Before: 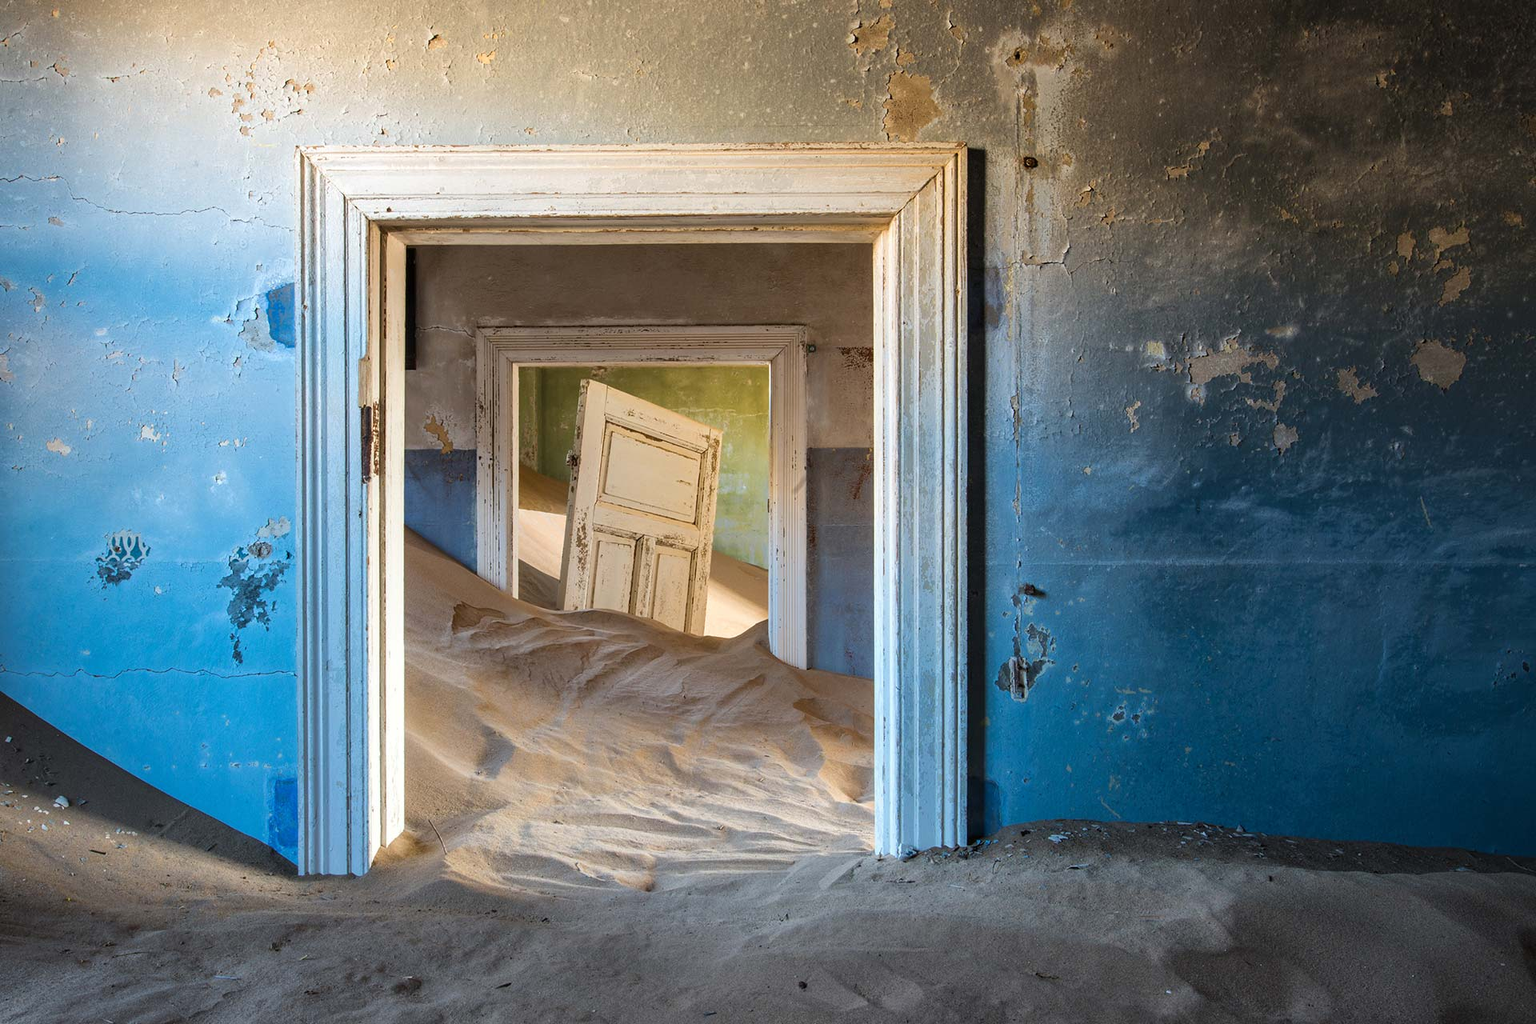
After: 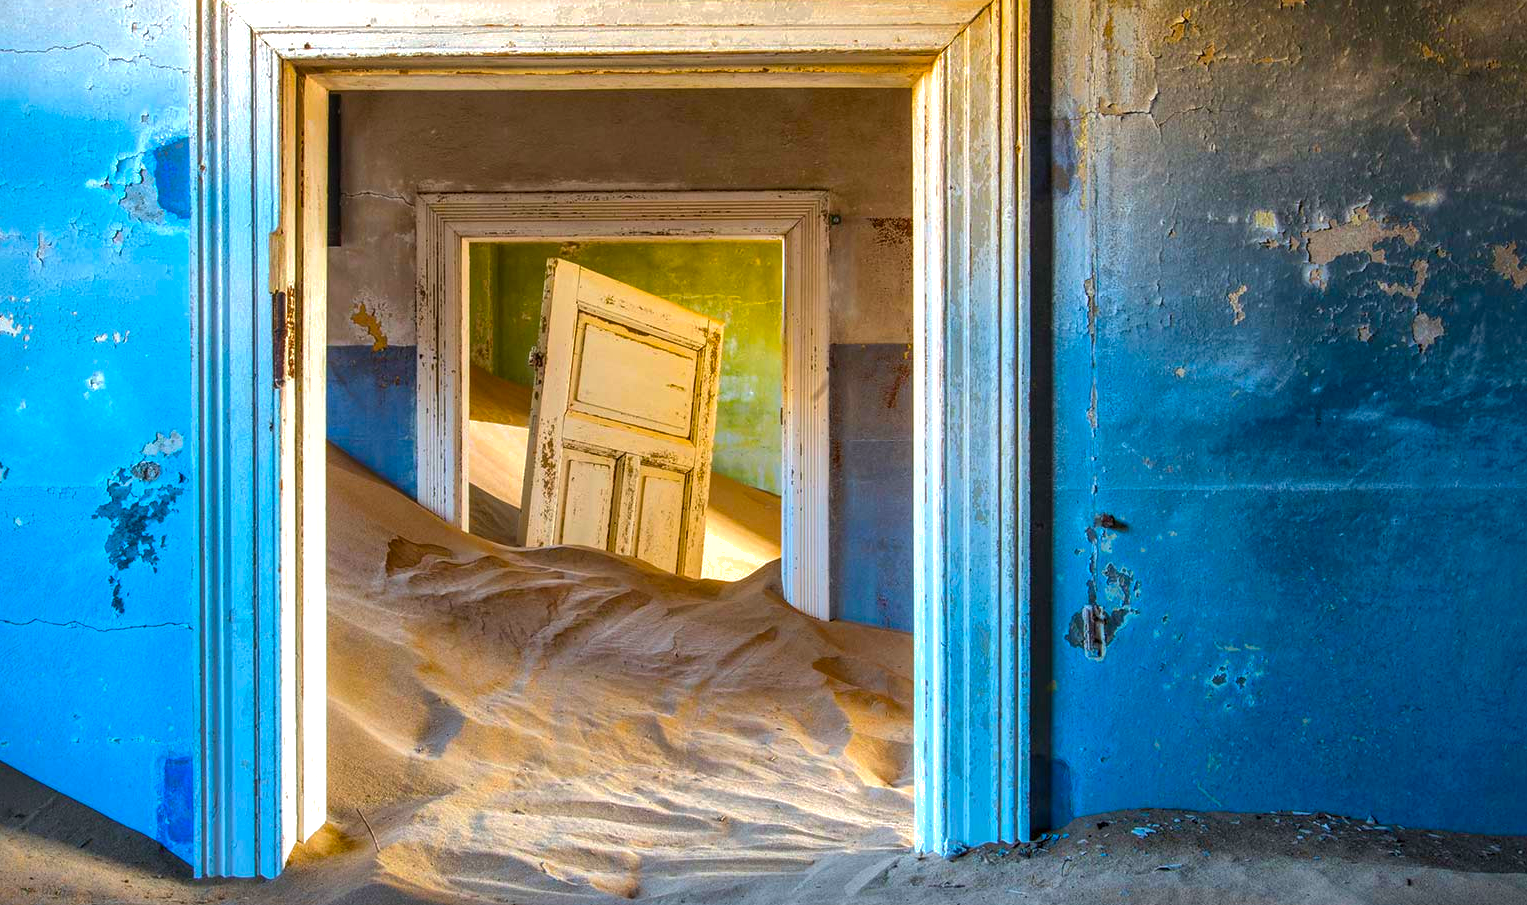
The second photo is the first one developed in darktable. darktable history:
exposure: black level correction -0.003, exposure 0.041 EV, compensate exposure bias true, compensate highlight preservation false
contrast brightness saturation: saturation 0.175
crop: left 9.367%, top 16.927%, right 11.05%, bottom 12.302%
tone equalizer: on, module defaults
color balance rgb: shadows lift › luminance 0.982%, shadows lift › chroma 0.234%, shadows lift › hue 20.99°, perceptual saturation grading › global saturation 33.381%, global vibrance 30.018%, contrast 9.921%
local contrast: detail 130%
shadows and highlights: on, module defaults
